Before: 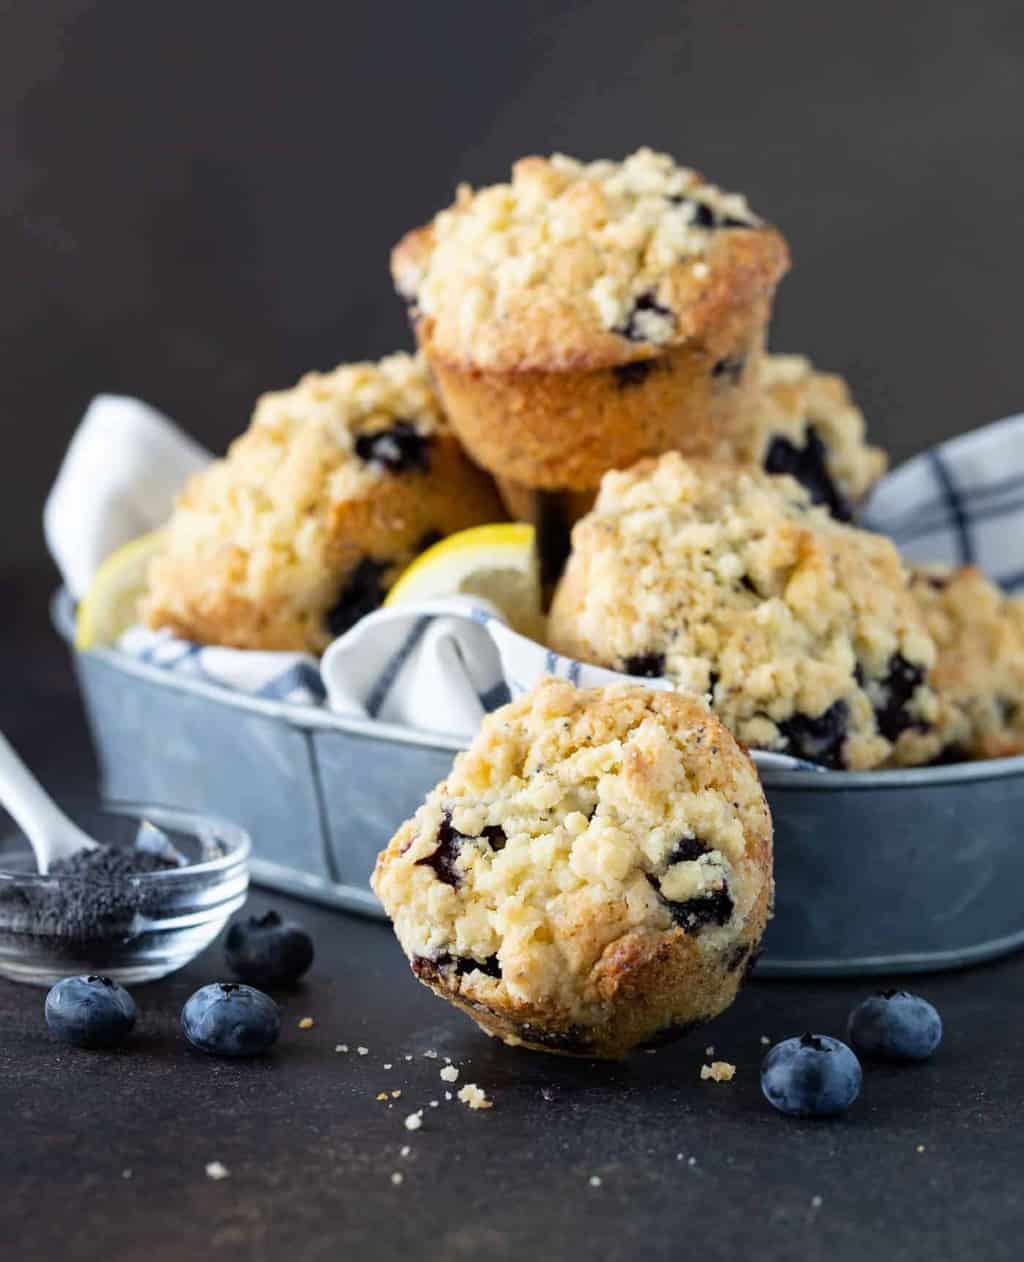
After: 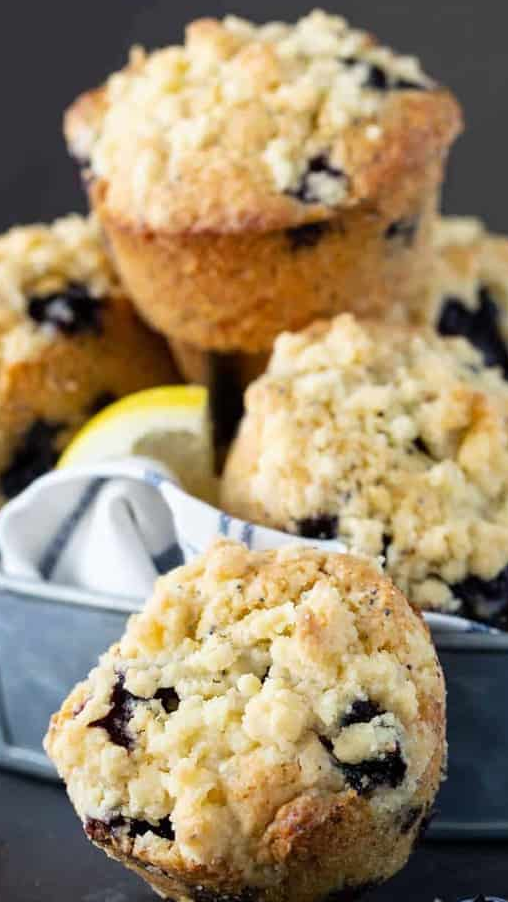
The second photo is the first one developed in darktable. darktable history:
crop: left 31.936%, top 10.978%, right 18.446%, bottom 17.537%
